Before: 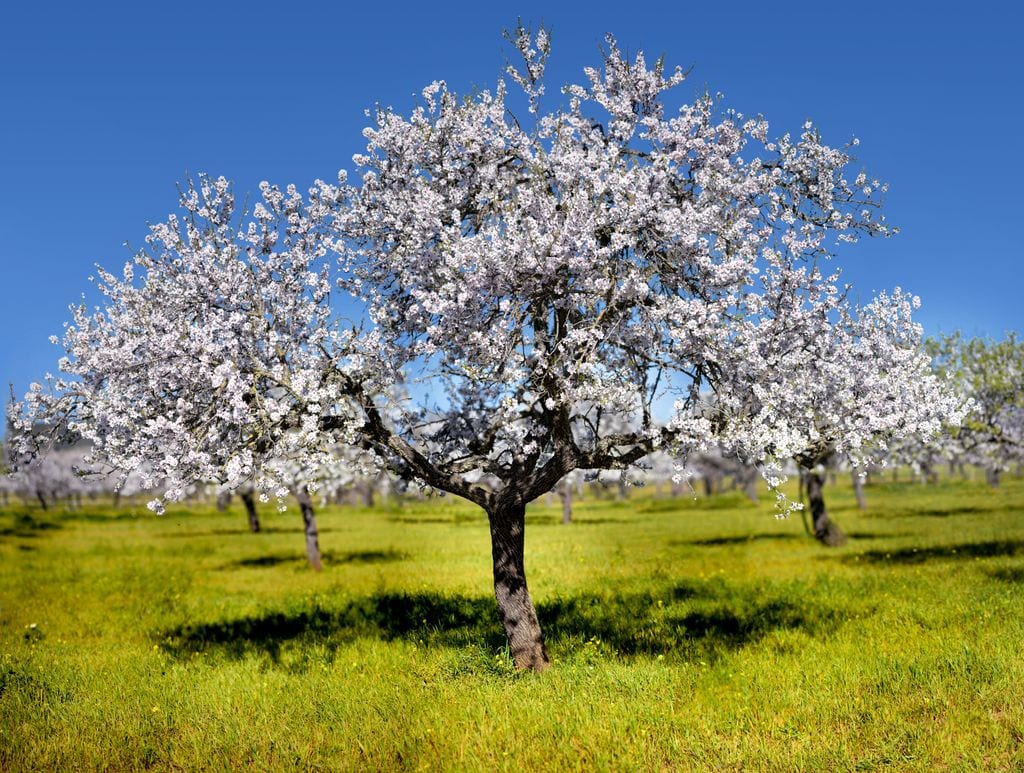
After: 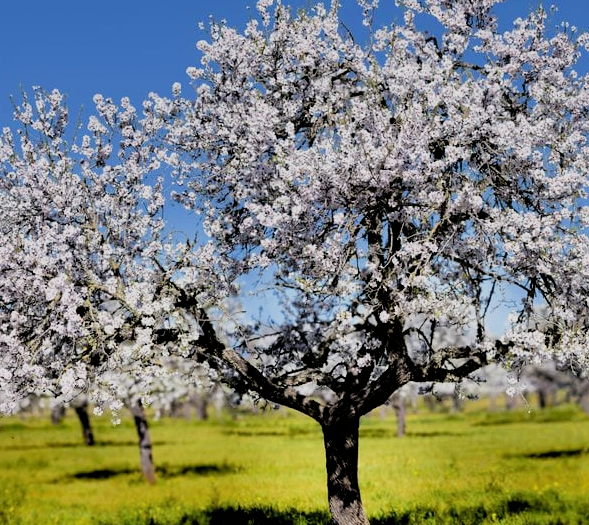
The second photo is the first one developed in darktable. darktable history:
shadows and highlights: highlights color adjustment 56.7%, low approximation 0.01, soften with gaussian
filmic rgb: black relative exposure -5.02 EV, white relative exposure 3.95 EV, hardness 2.88, contrast 1.186
crop: left 16.212%, top 11.314%, right 26.21%, bottom 20.678%
